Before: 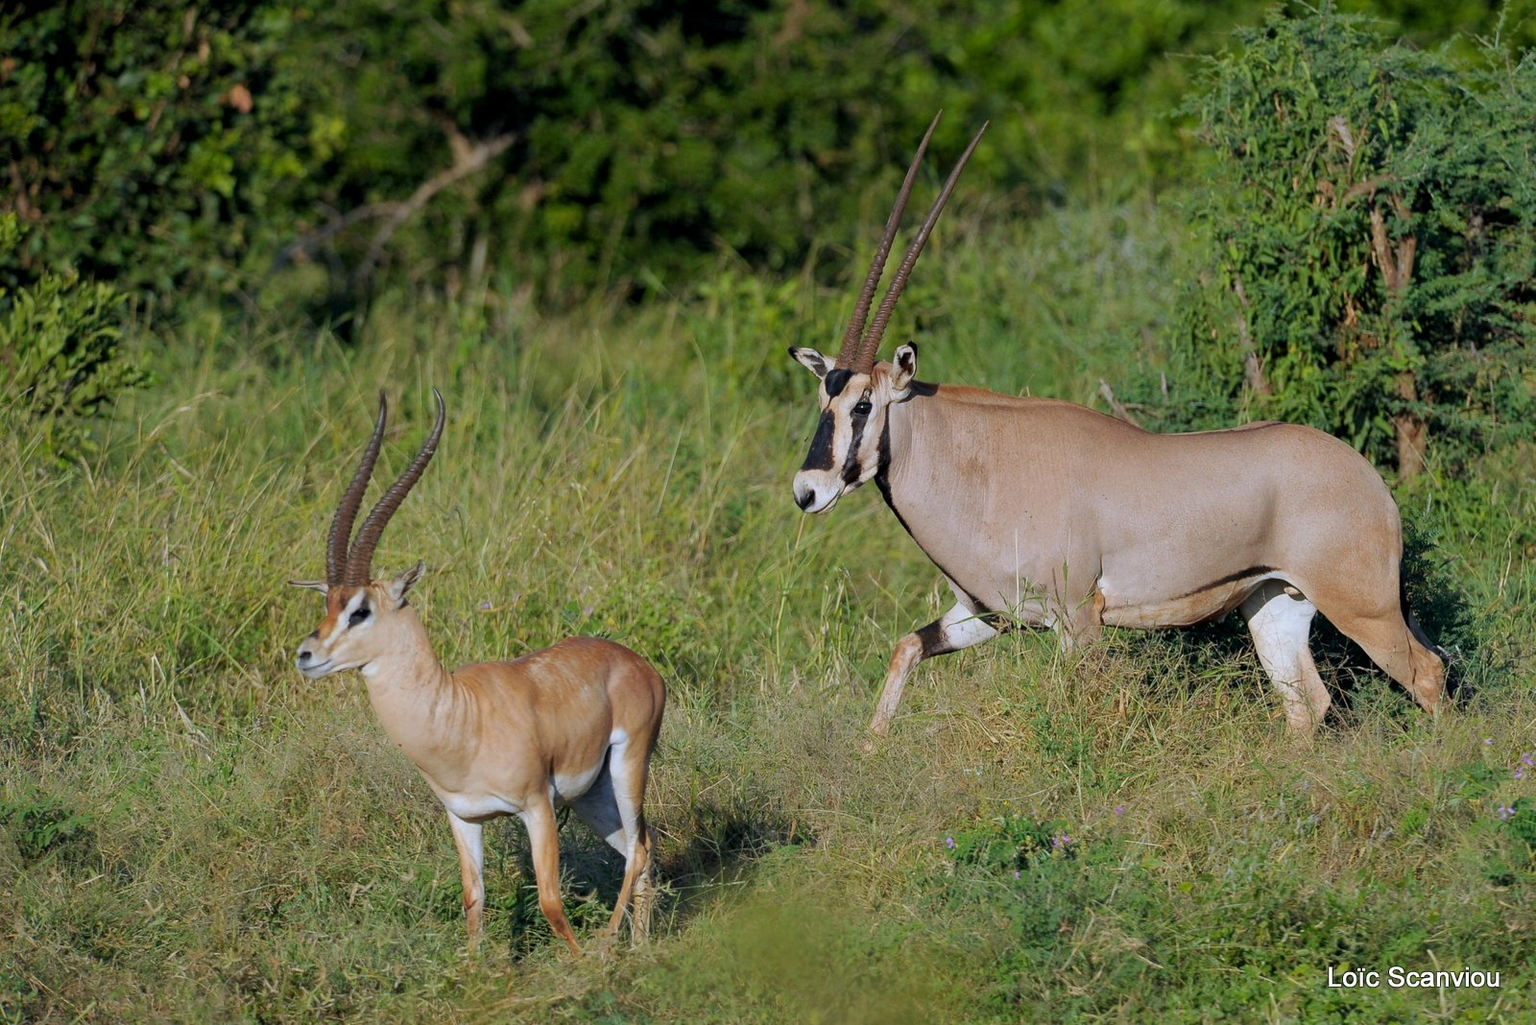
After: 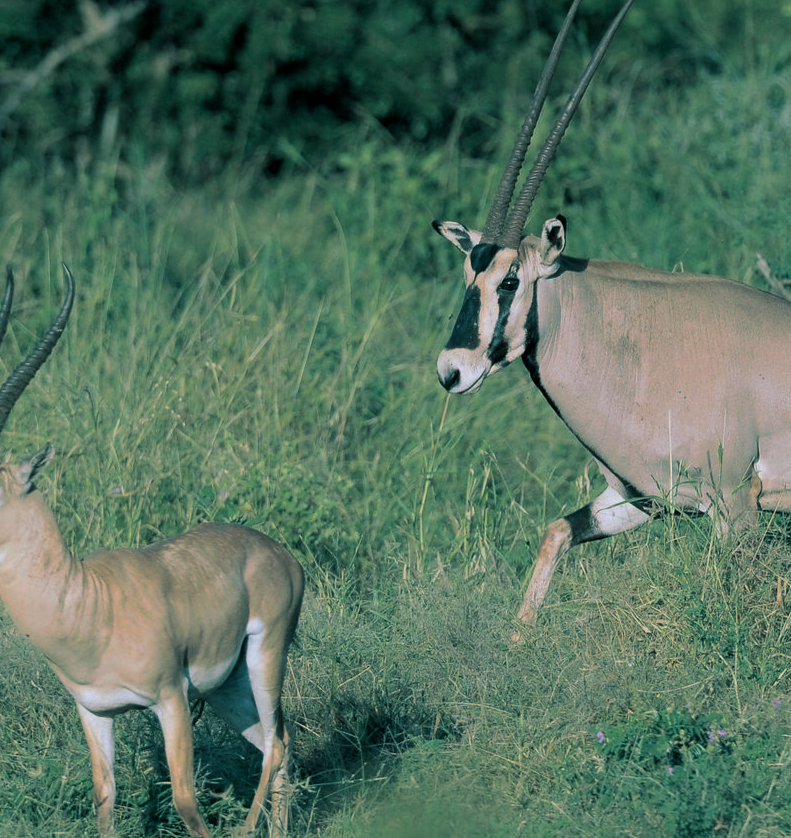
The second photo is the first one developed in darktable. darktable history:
split-toning: shadows › hue 183.6°, shadows › saturation 0.52, highlights › hue 0°, highlights › saturation 0
crop and rotate: angle 0.02°, left 24.353%, top 13.219%, right 26.156%, bottom 8.224%
